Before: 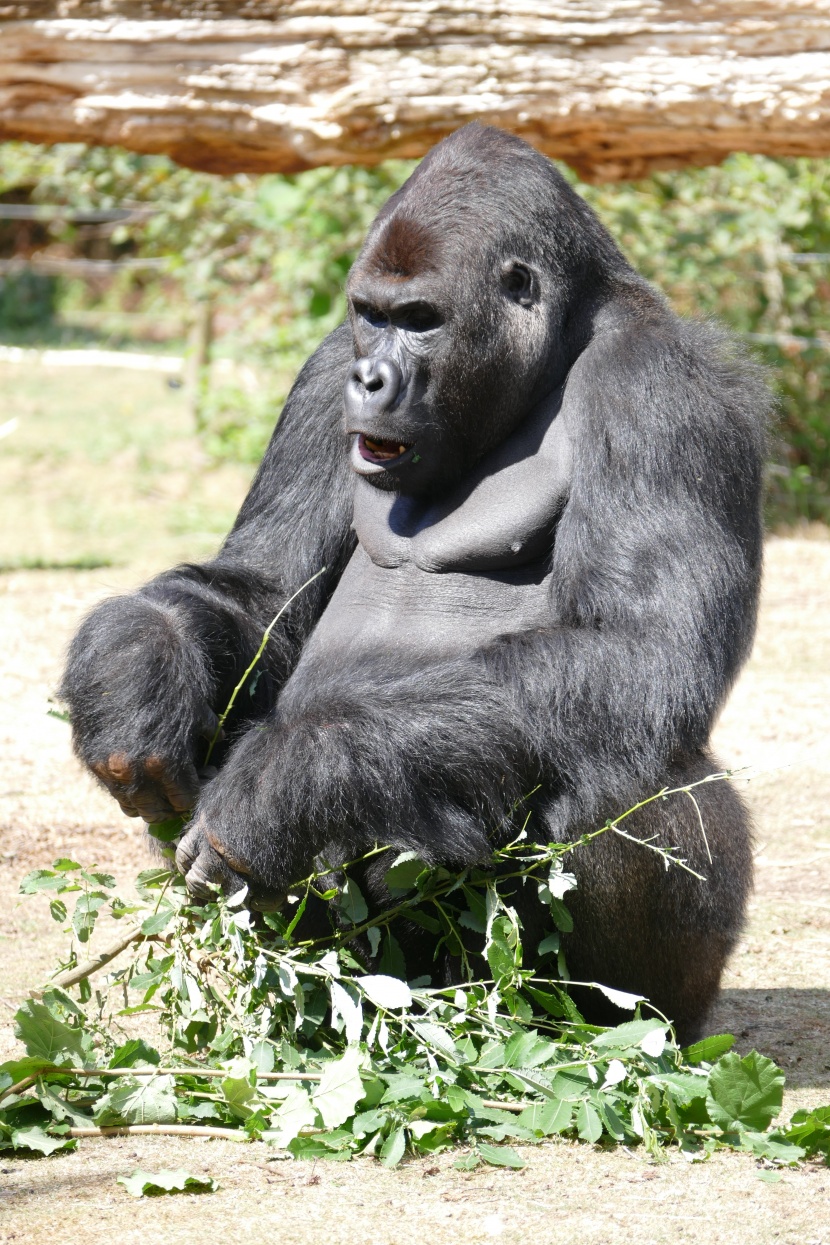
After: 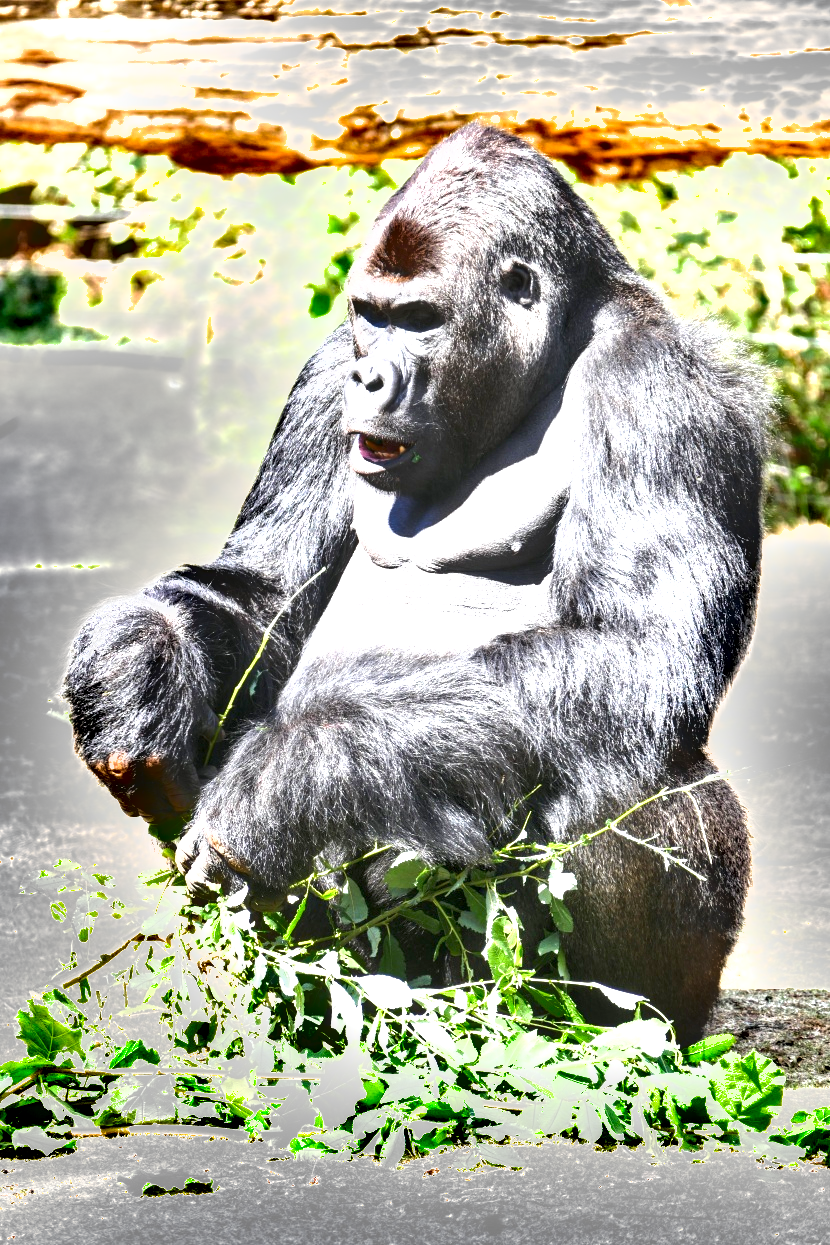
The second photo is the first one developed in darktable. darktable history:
shadows and highlights: shadows 22.7, highlights -48.71, soften with gaussian
local contrast: on, module defaults
exposure: black level correction 0.001, exposure 1.84 EV, compensate highlight preservation false
